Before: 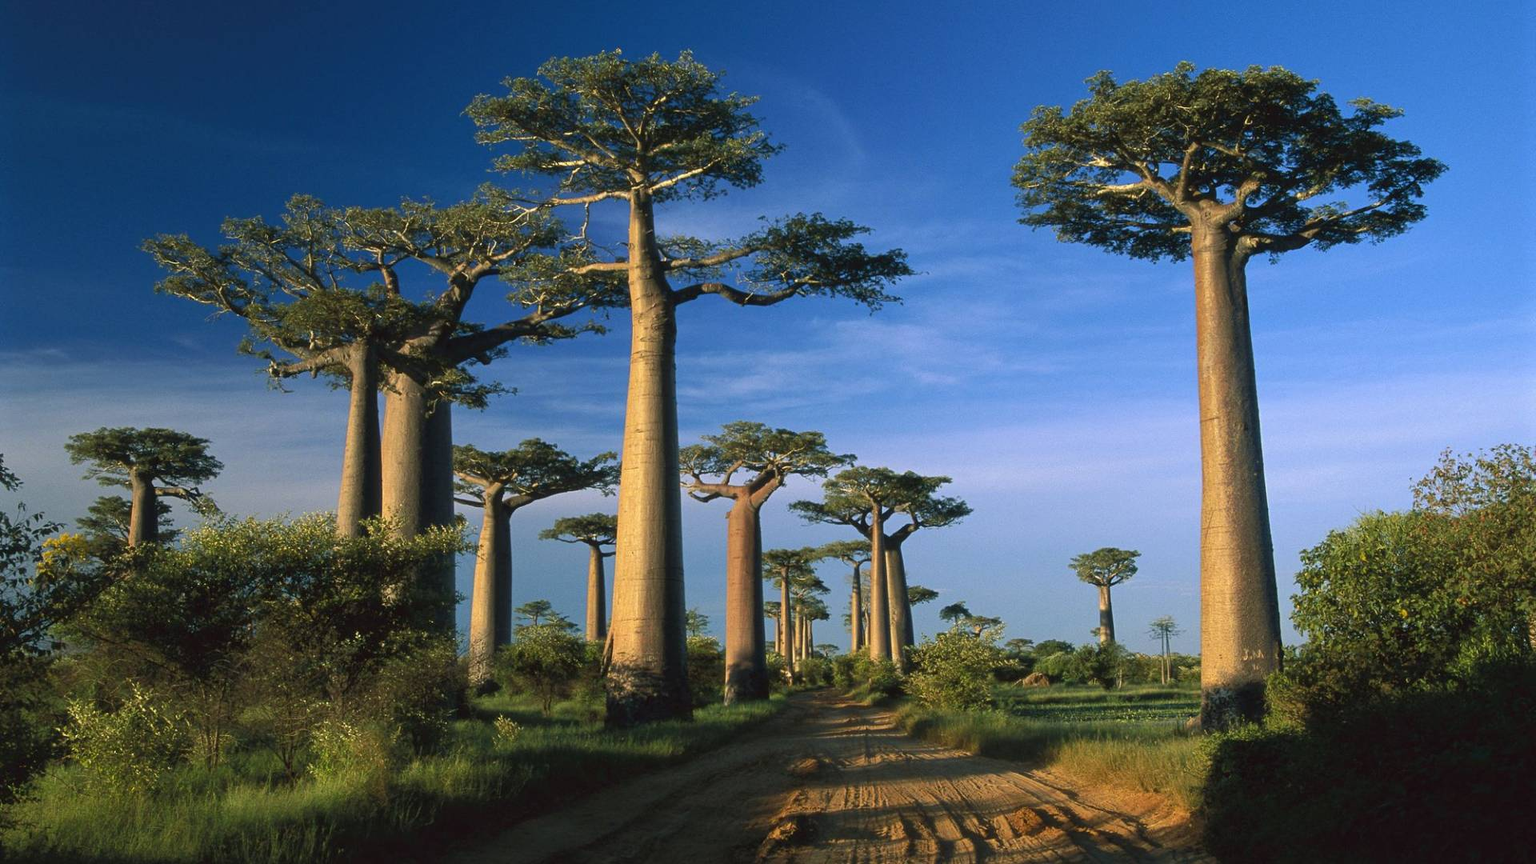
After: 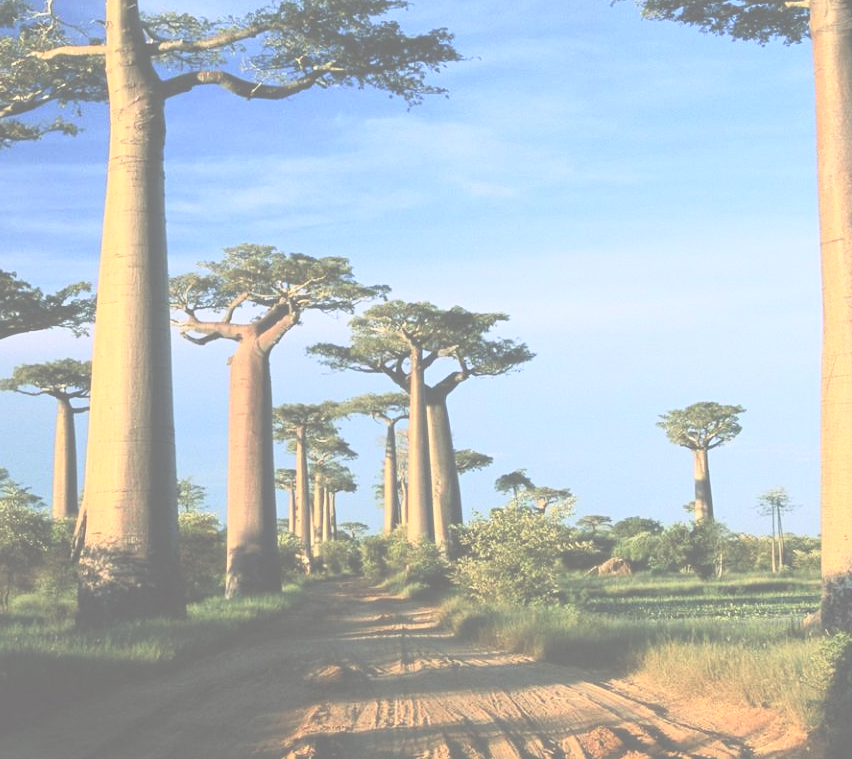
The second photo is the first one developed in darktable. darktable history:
color balance rgb: perceptual saturation grading › global saturation 20%, perceptual saturation grading › highlights -25%, perceptual saturation grading › shadows 25%
contrast brightness saturation: contrast 0.39, brightness 0.53
exposure: black level correction -0.087, compensate highlight preservation false
crop: left 35.432%, top 26.233%, right 20.145%, bottom 3.432%
